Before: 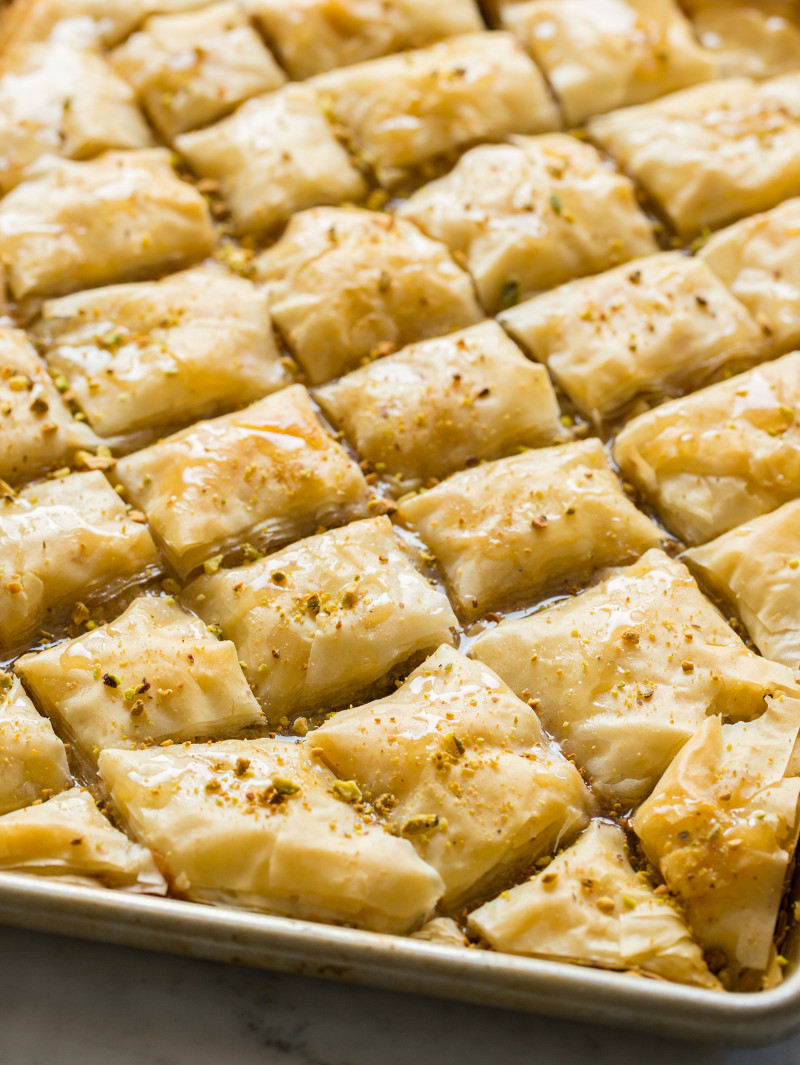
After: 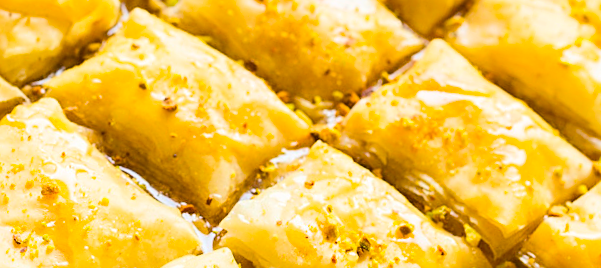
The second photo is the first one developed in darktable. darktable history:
crop and rotate: angle 16.12°, top 30.835%, bottom 35.653%
sharpen: on, module defaults
color balance rgb: perceptual saturation grading › global saturation 25%, perceptual brilliance grading › mid-tones 10%, perceptual brilliance grading › shadows 15%, global vibrance 20%
contrast brightness saturation: contrast 0.2, brightness 0.16, saturation 0.22
